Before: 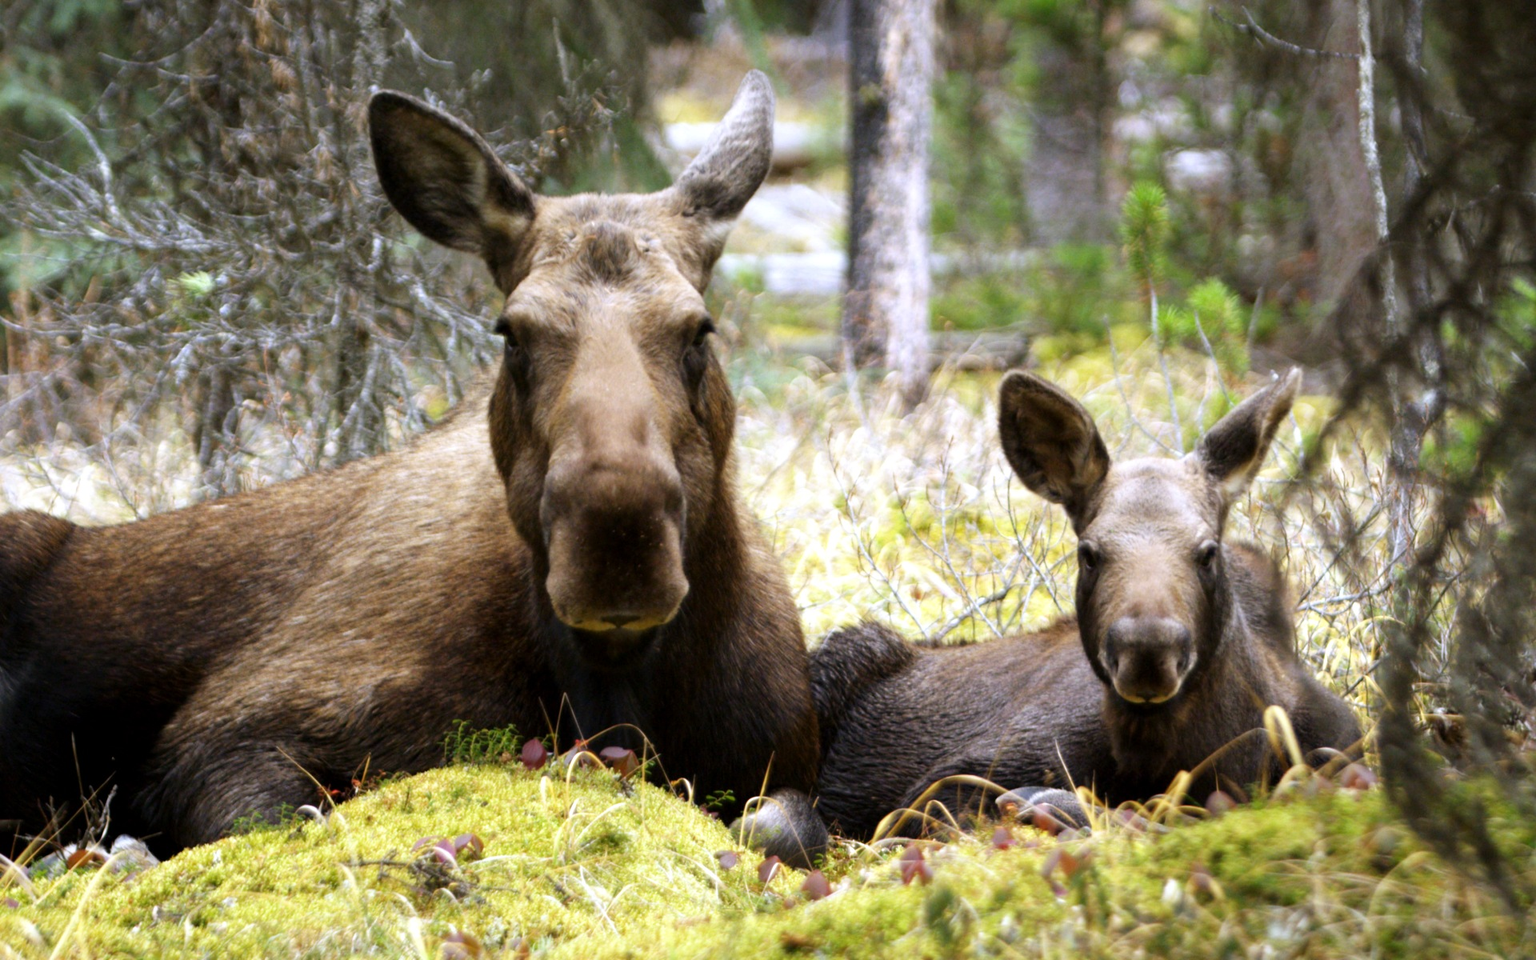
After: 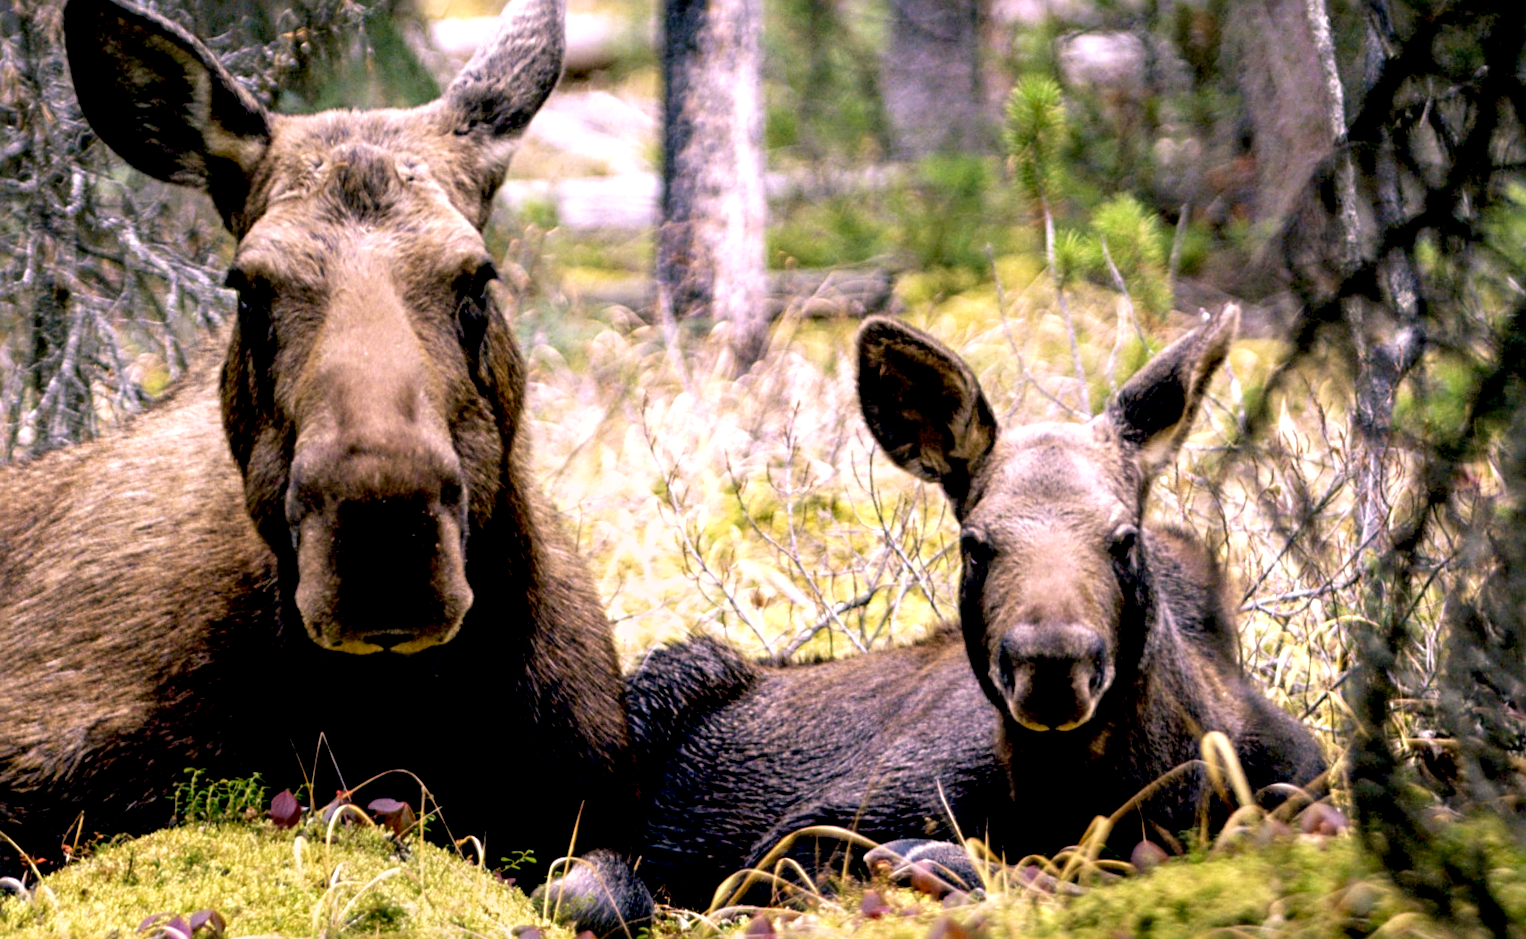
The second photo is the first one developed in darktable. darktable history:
color correction: highlights a* 14.46, highlights b* 5.85, shadows a* -5.53, shadows b* -15.24, saturation 0.85
sharpen: radius 3.119
local contrast: on, module defaults
crop: left 19.159%, top 9.58%, bottom 9.58%
velvia: on, module defaults
rotate and perspective: rotation -1.32°, lens shift (horizontal) -0.031, crop left 0.015, crop right 0.985, crop top 0.047, crop bottom 0.982
exposure: black level correction 0.025, exposure 0.182 EV, compensate highlight preservation false
